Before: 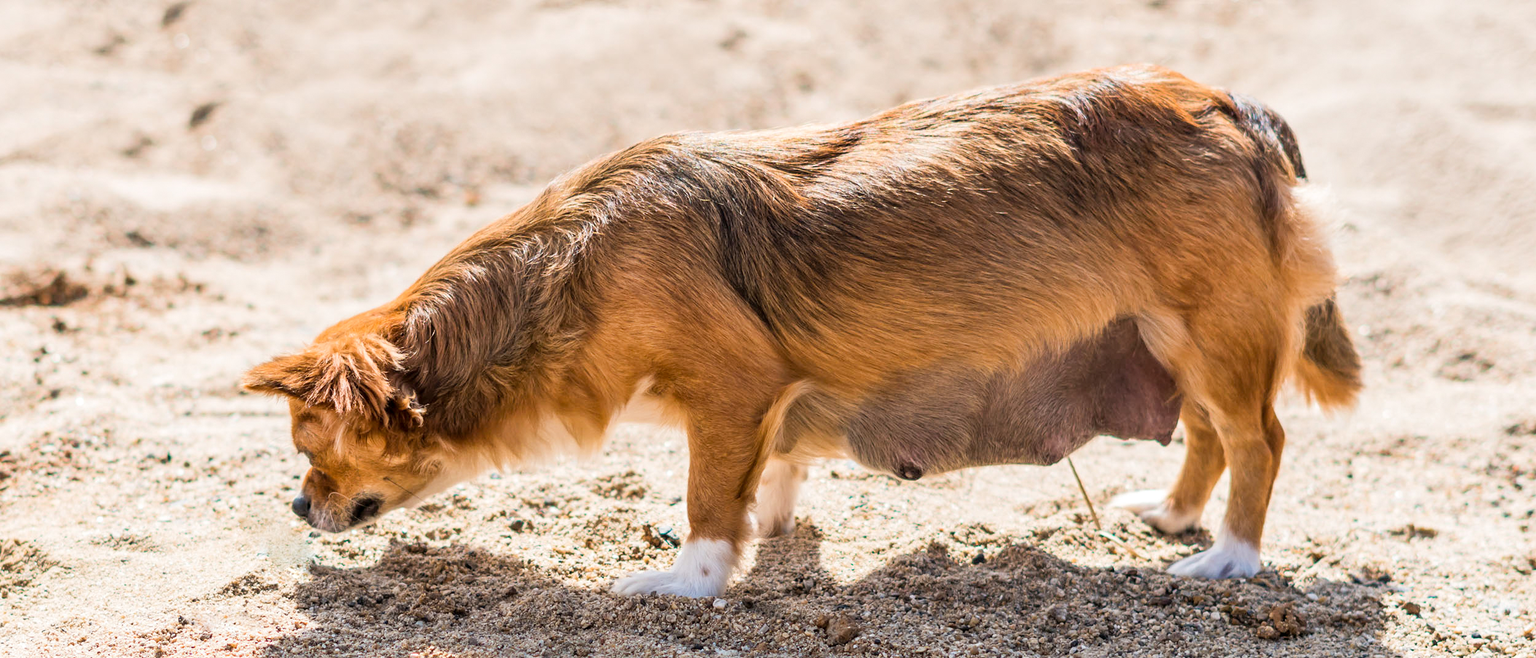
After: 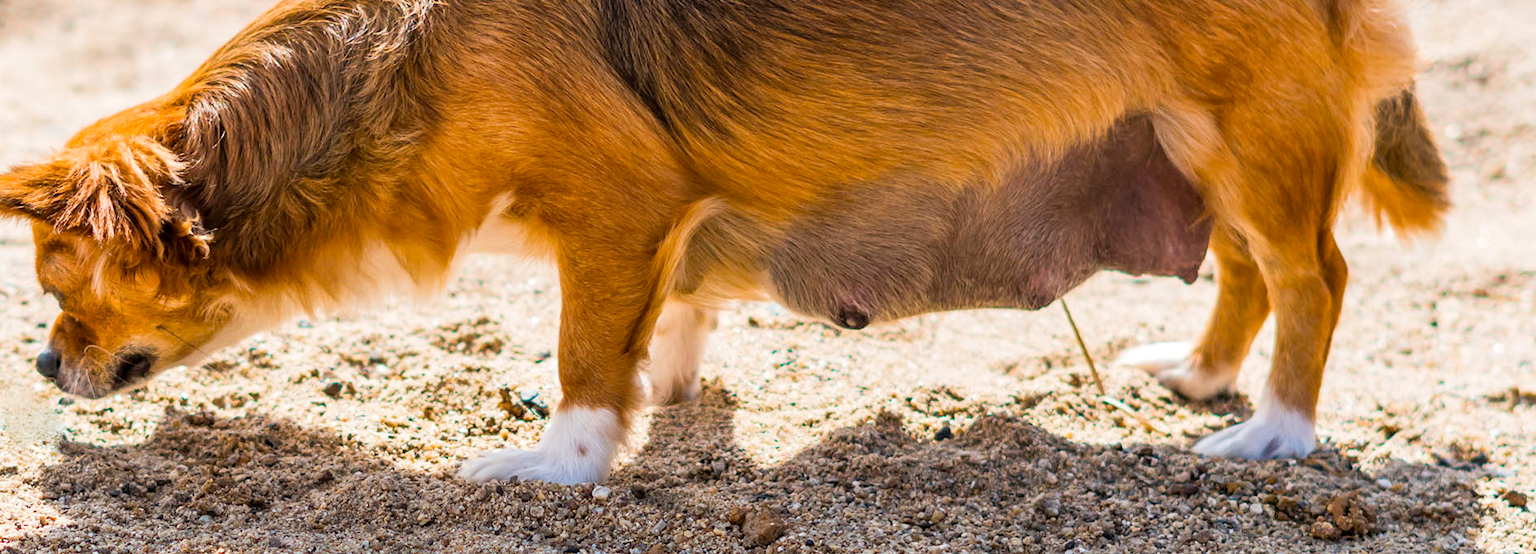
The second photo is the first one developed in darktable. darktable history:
color balance: output saturation 120%
crop and rotate: left 17.299%, top 35.115%, right 7.015%, bottom 1.024%
